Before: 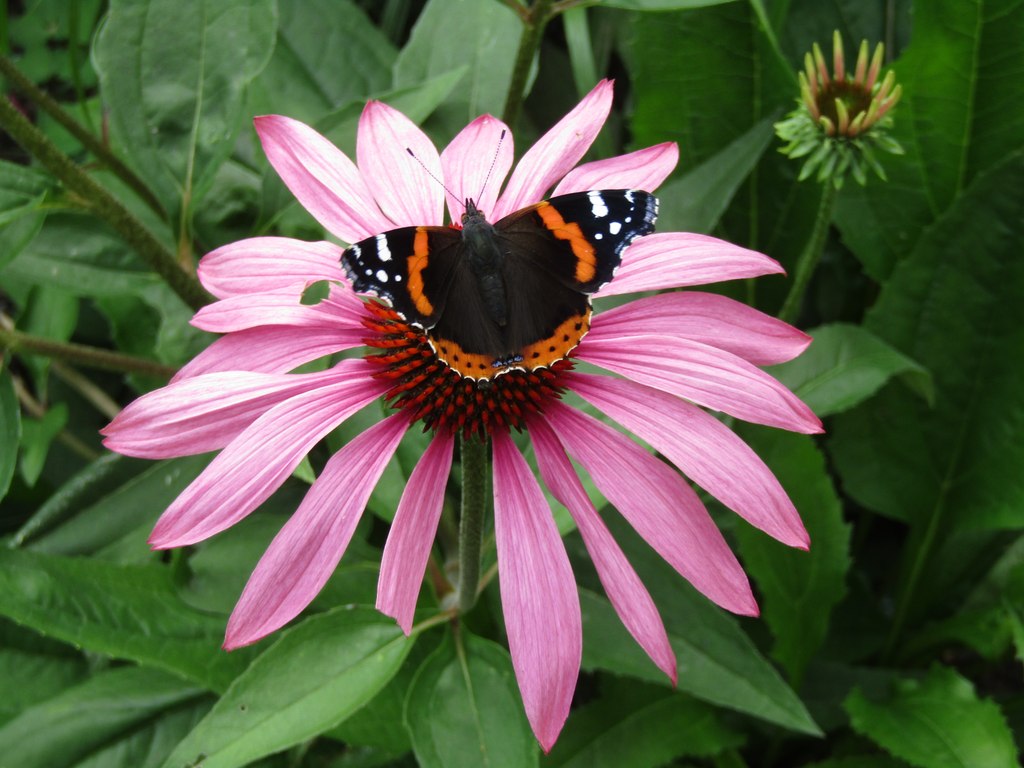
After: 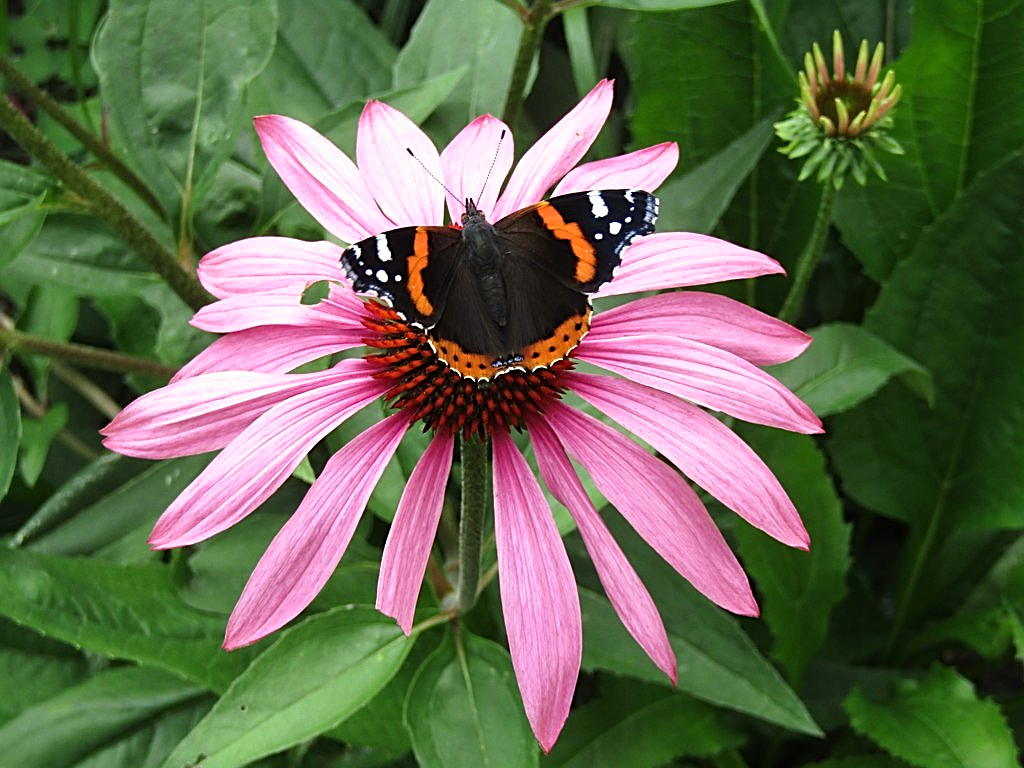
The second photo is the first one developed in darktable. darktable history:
base curve: curves: ch0 [(0, 0) (0.666, 0.806) (1, 1)]
sharpen: amount 0.901
